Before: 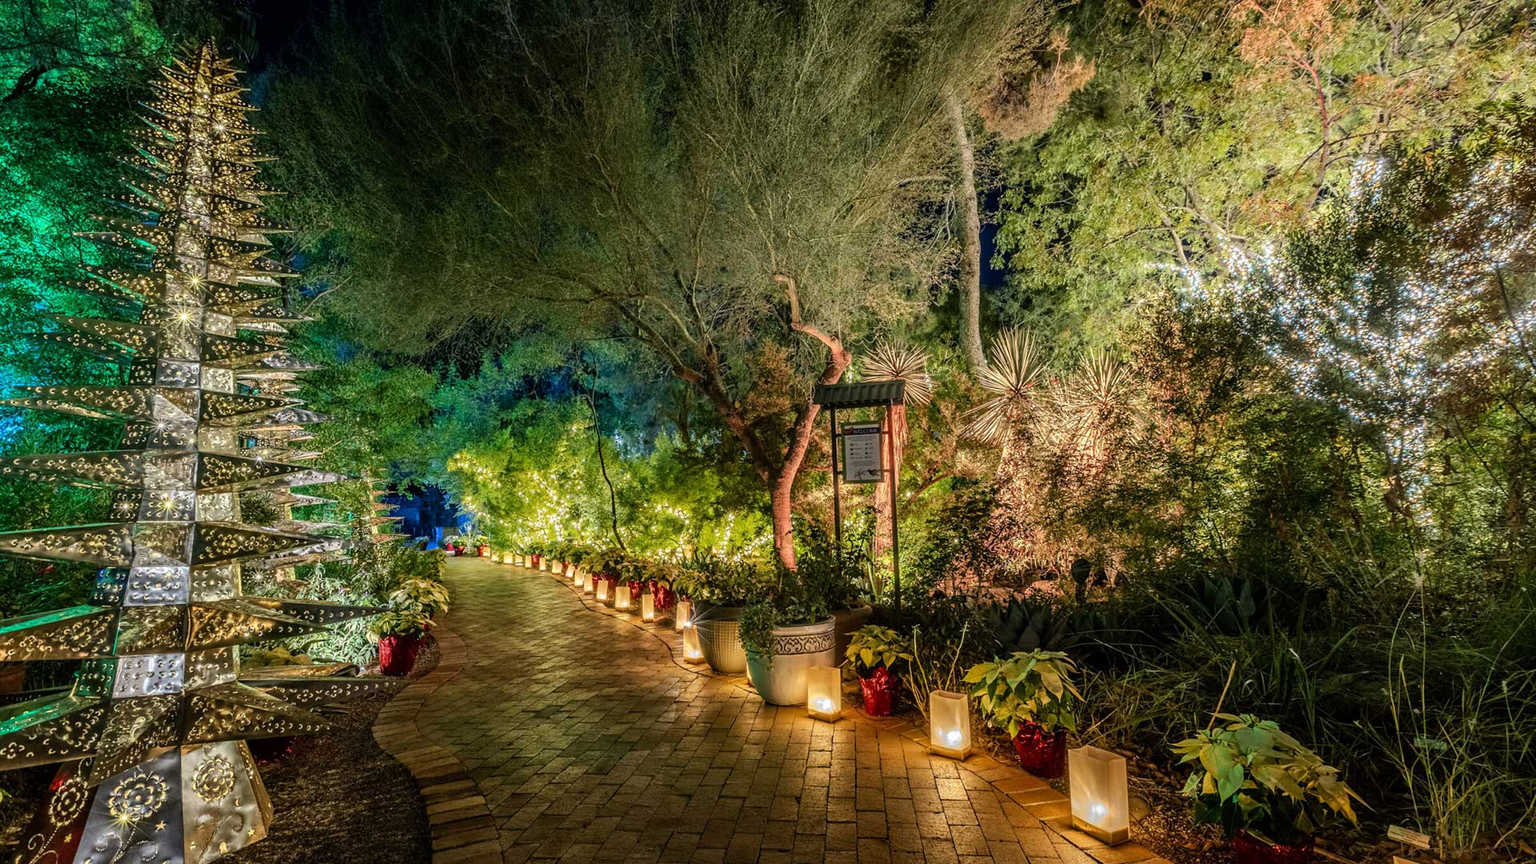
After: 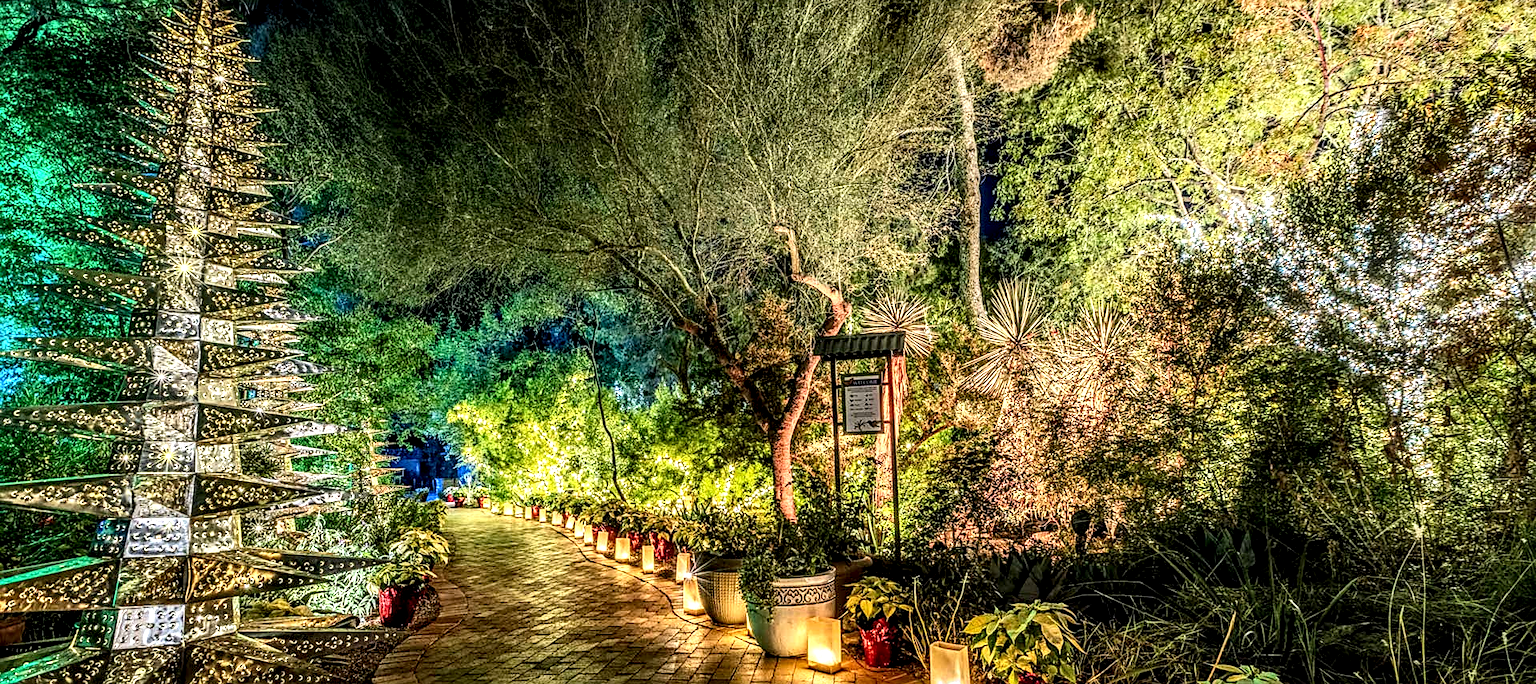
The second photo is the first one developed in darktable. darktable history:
local contrast: highlights 18%, detail 185%
sharpen: on, module defaults
contrast brightness saturation: contrast 0.197, brightness 0.169, saturation 0.227
crop and rotate: top 5.653%, bottom 14.997%
shadows and highlights: shadows -10.49, white point adjustment 1.45, highlights 11.56
